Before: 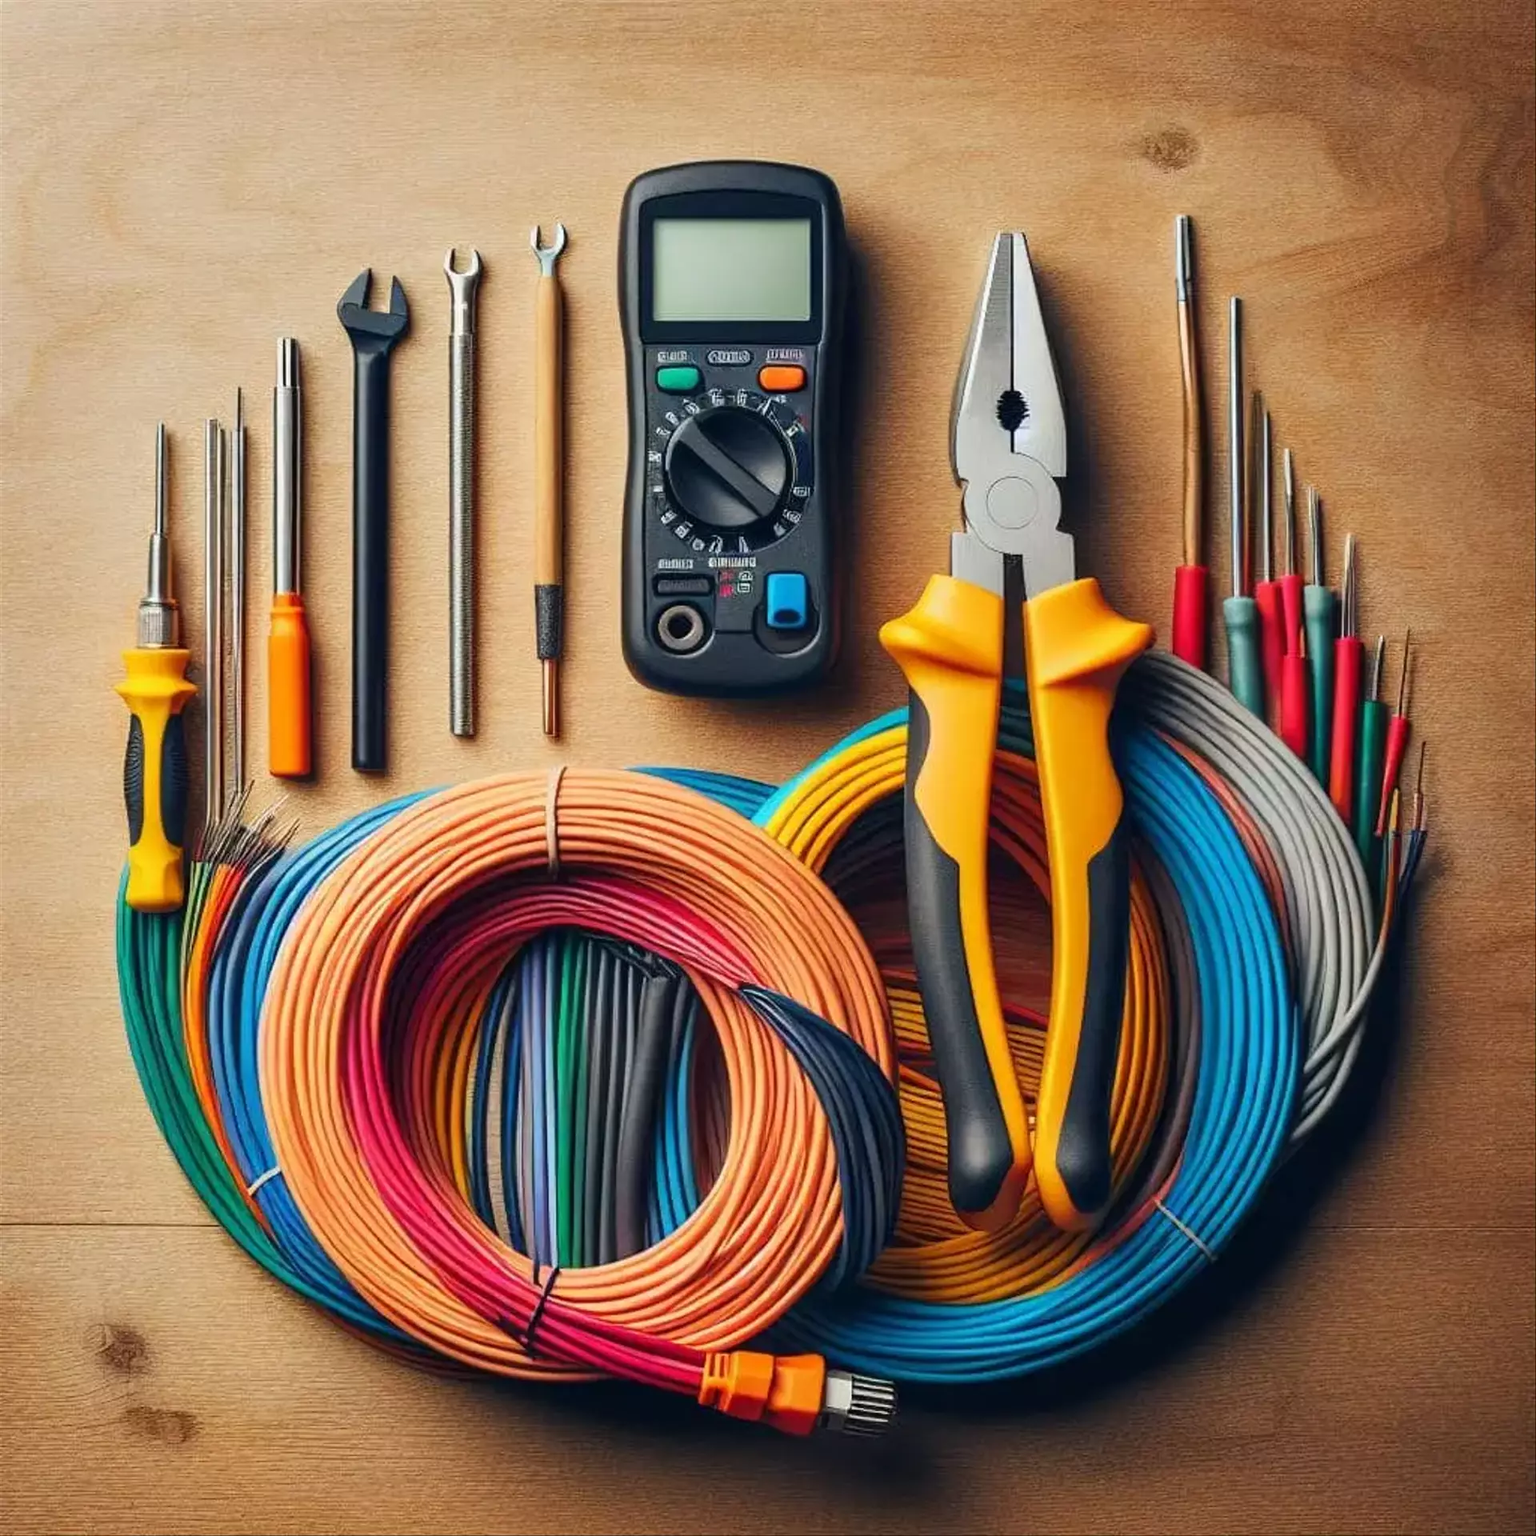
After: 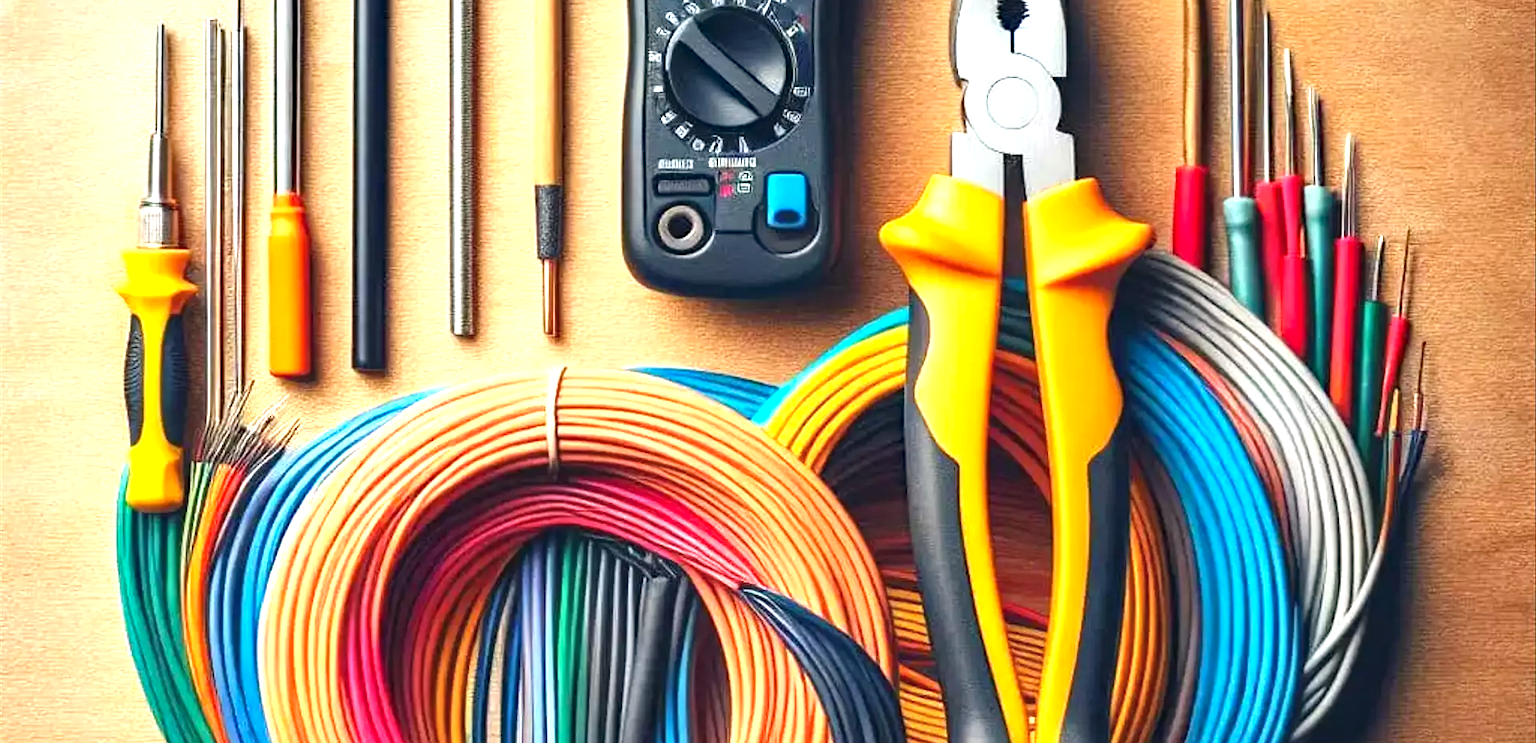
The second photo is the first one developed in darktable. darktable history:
exposure: black level correction -0.002, exposure 1.115 EV, compensate highlight preservation false
haze removal: compatibility mode true, adaptive false
crop and rotate: top 26.056%, bottom 25.543%
